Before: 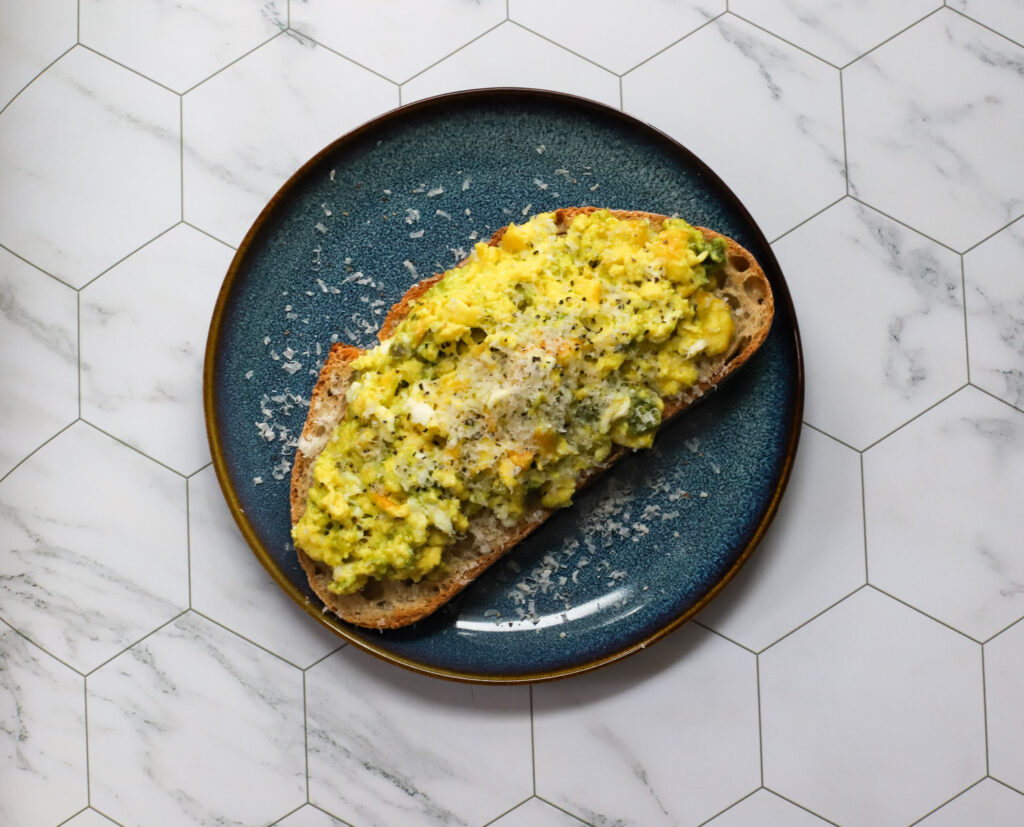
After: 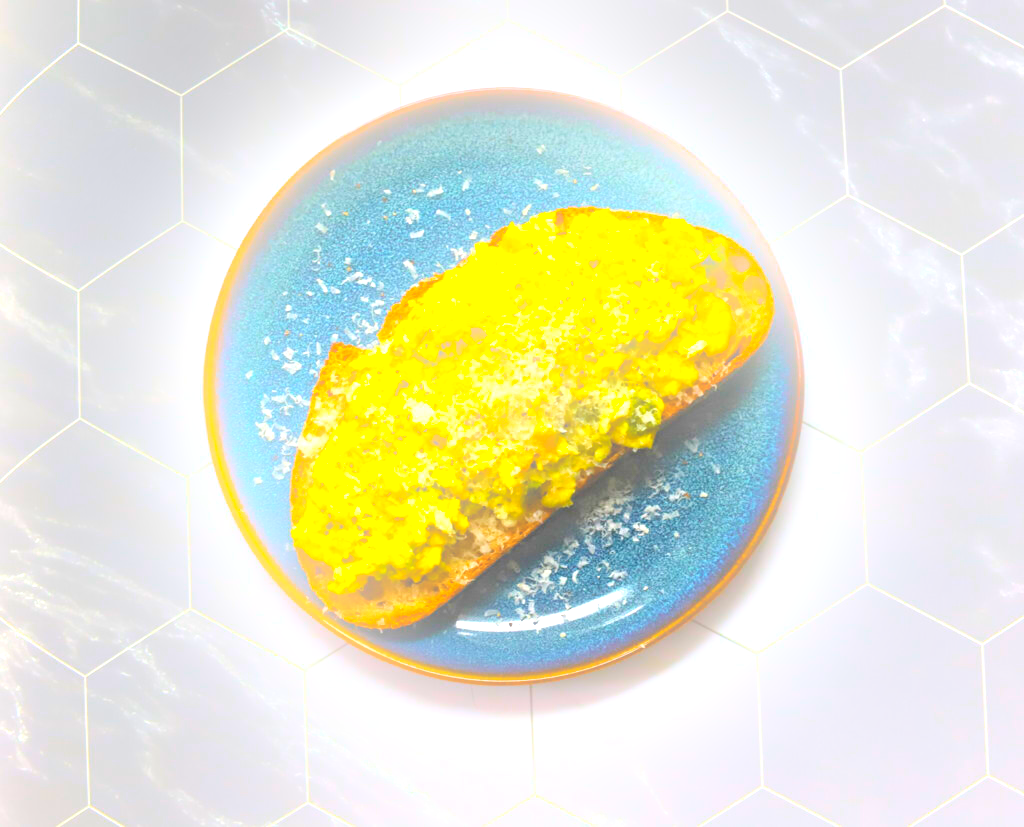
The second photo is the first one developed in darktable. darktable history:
exposure: exposure 1.5 EV, compensate highlight preservation false
color balance rgb: linear chroma grading › global chroma 15%, perceptual saturation grading › global saturation 30%
bloom: threshold 82.5%, strength 16.25%
